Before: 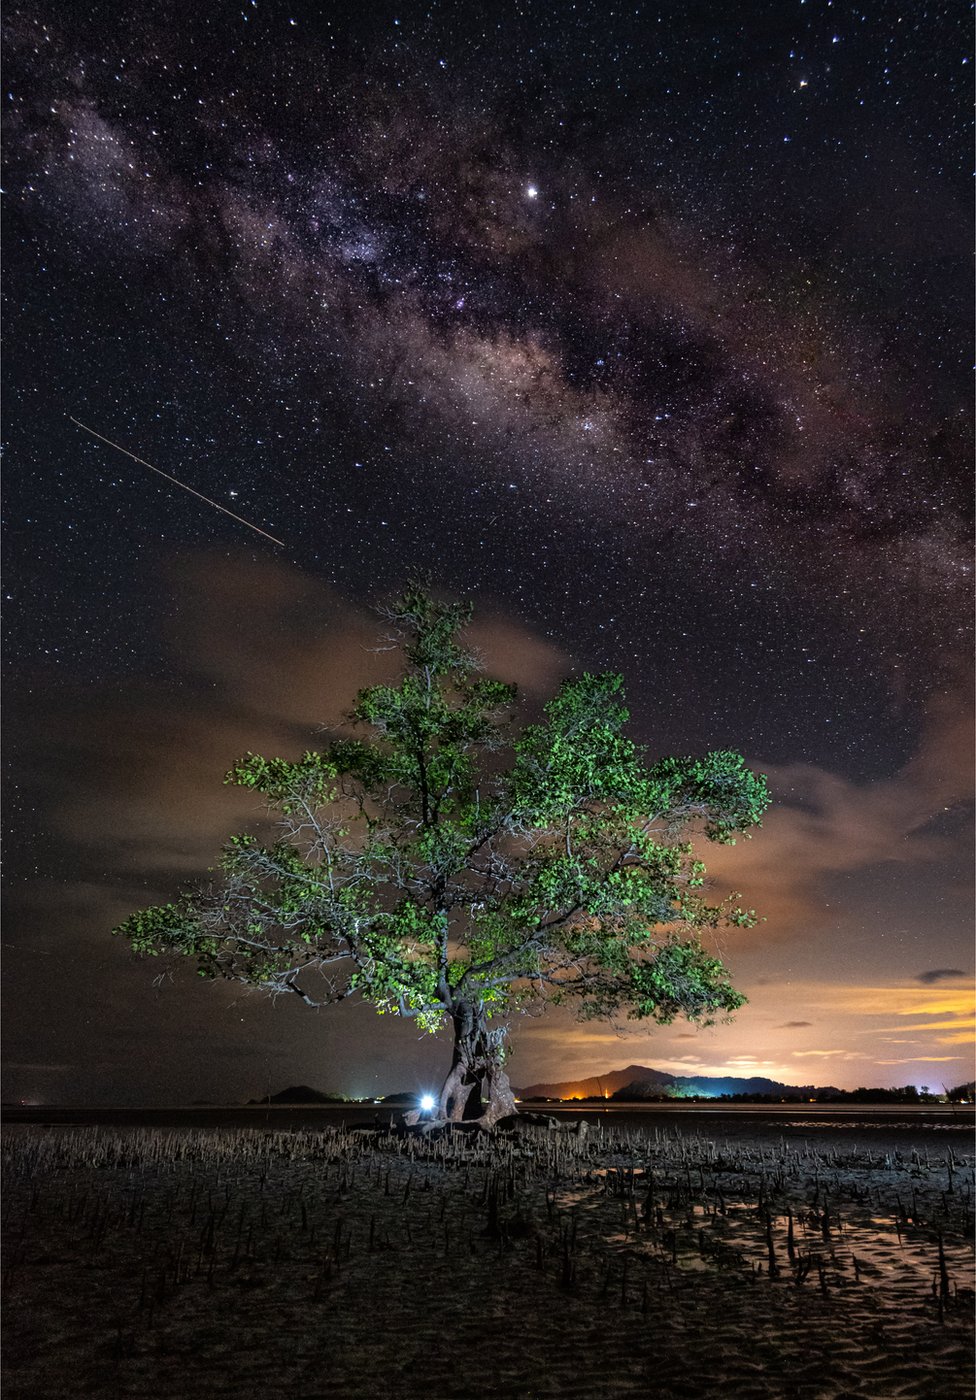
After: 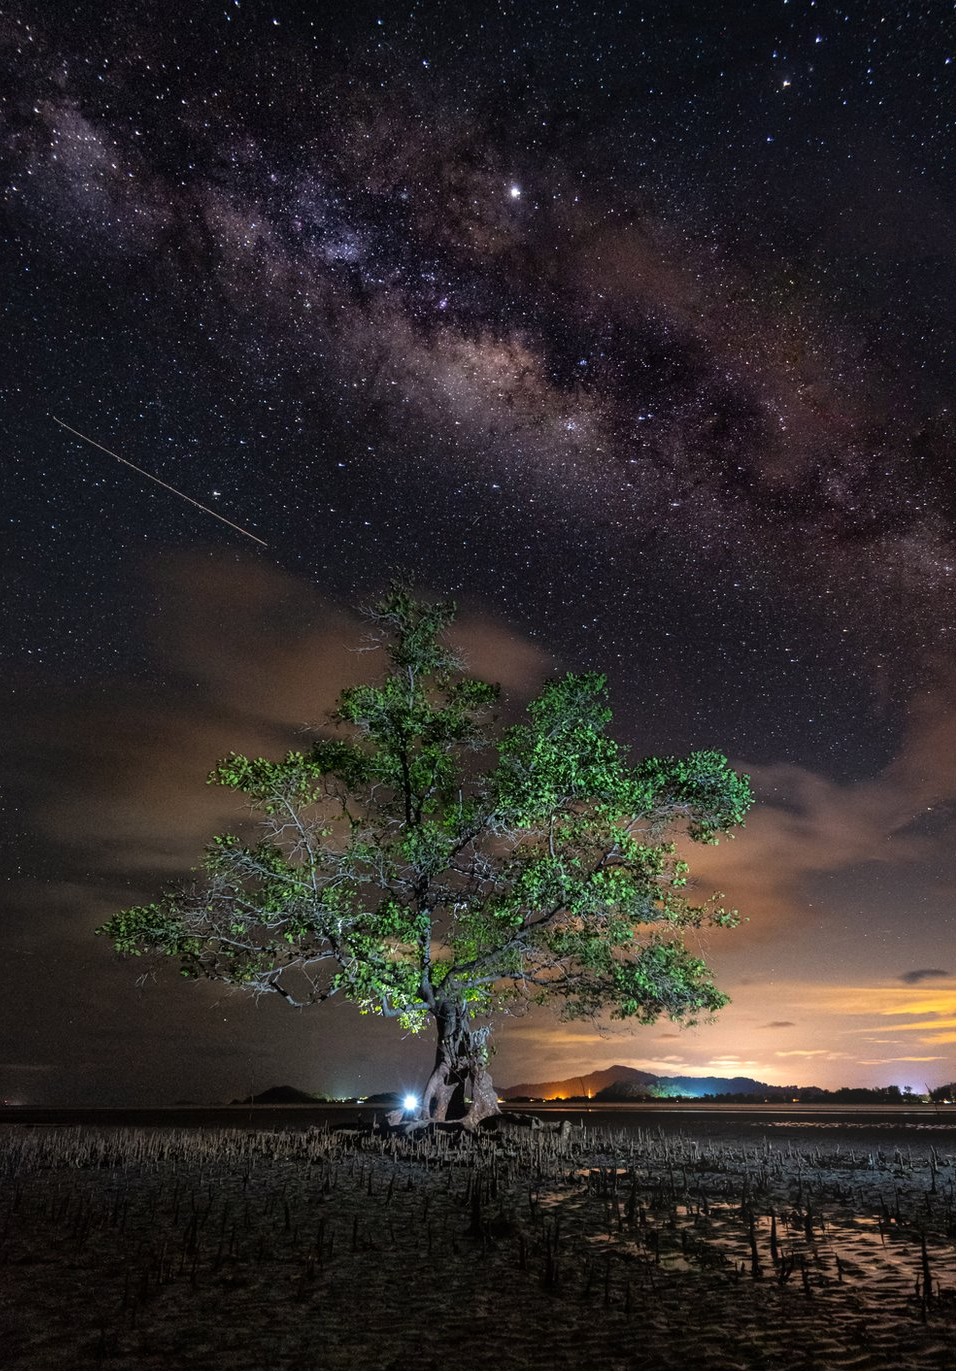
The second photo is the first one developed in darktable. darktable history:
bloom: on, module defaults
crop: left 1.743%, right 0.268%, bottom 2.011%
